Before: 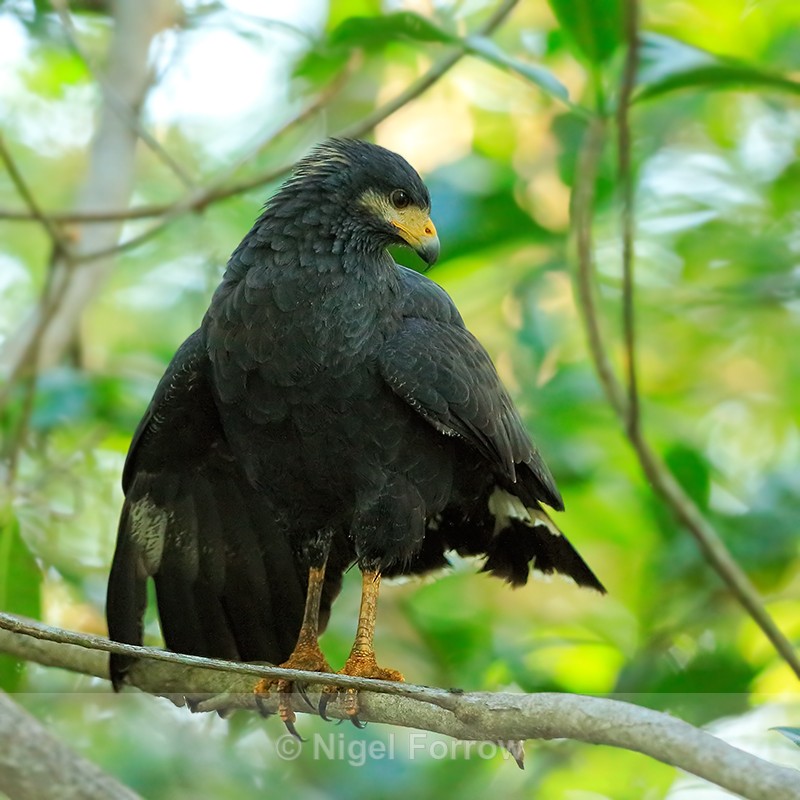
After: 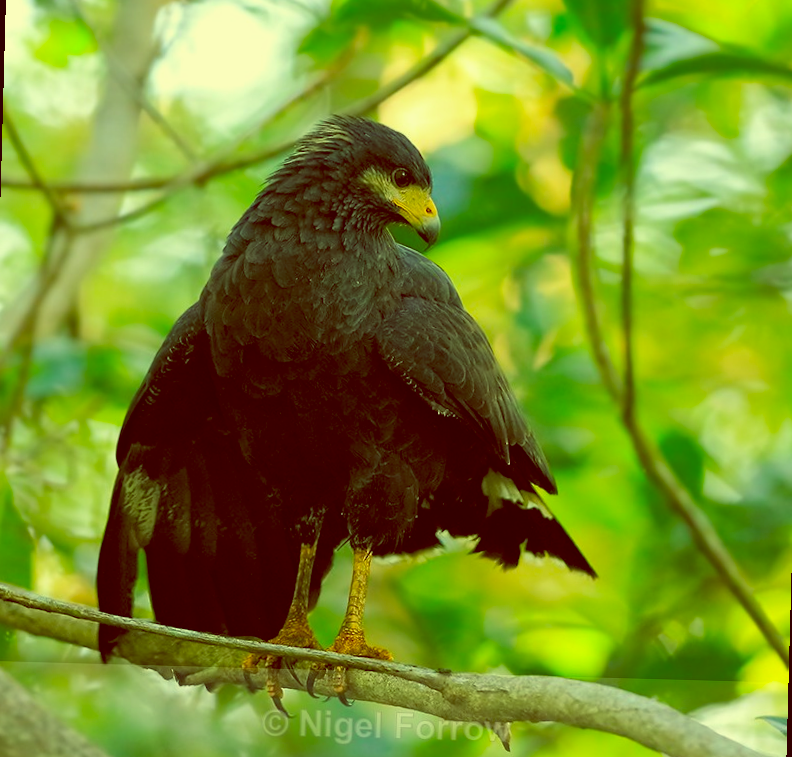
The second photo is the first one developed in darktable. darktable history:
rotate and perspective: rotation 1.57°, crop left 0.018, crop right 0.982, crop top 0.039, crop bottom 0.961
color correction: highlights a* 2.72, highlights b* 22.8
color balance: lift [1, 1.015, 0.987, 0.985], gamma [1, 0.959, 1.042, 0.958], gain [0.927, 0.938, 1.072, 0.928], contrast 1.5%
